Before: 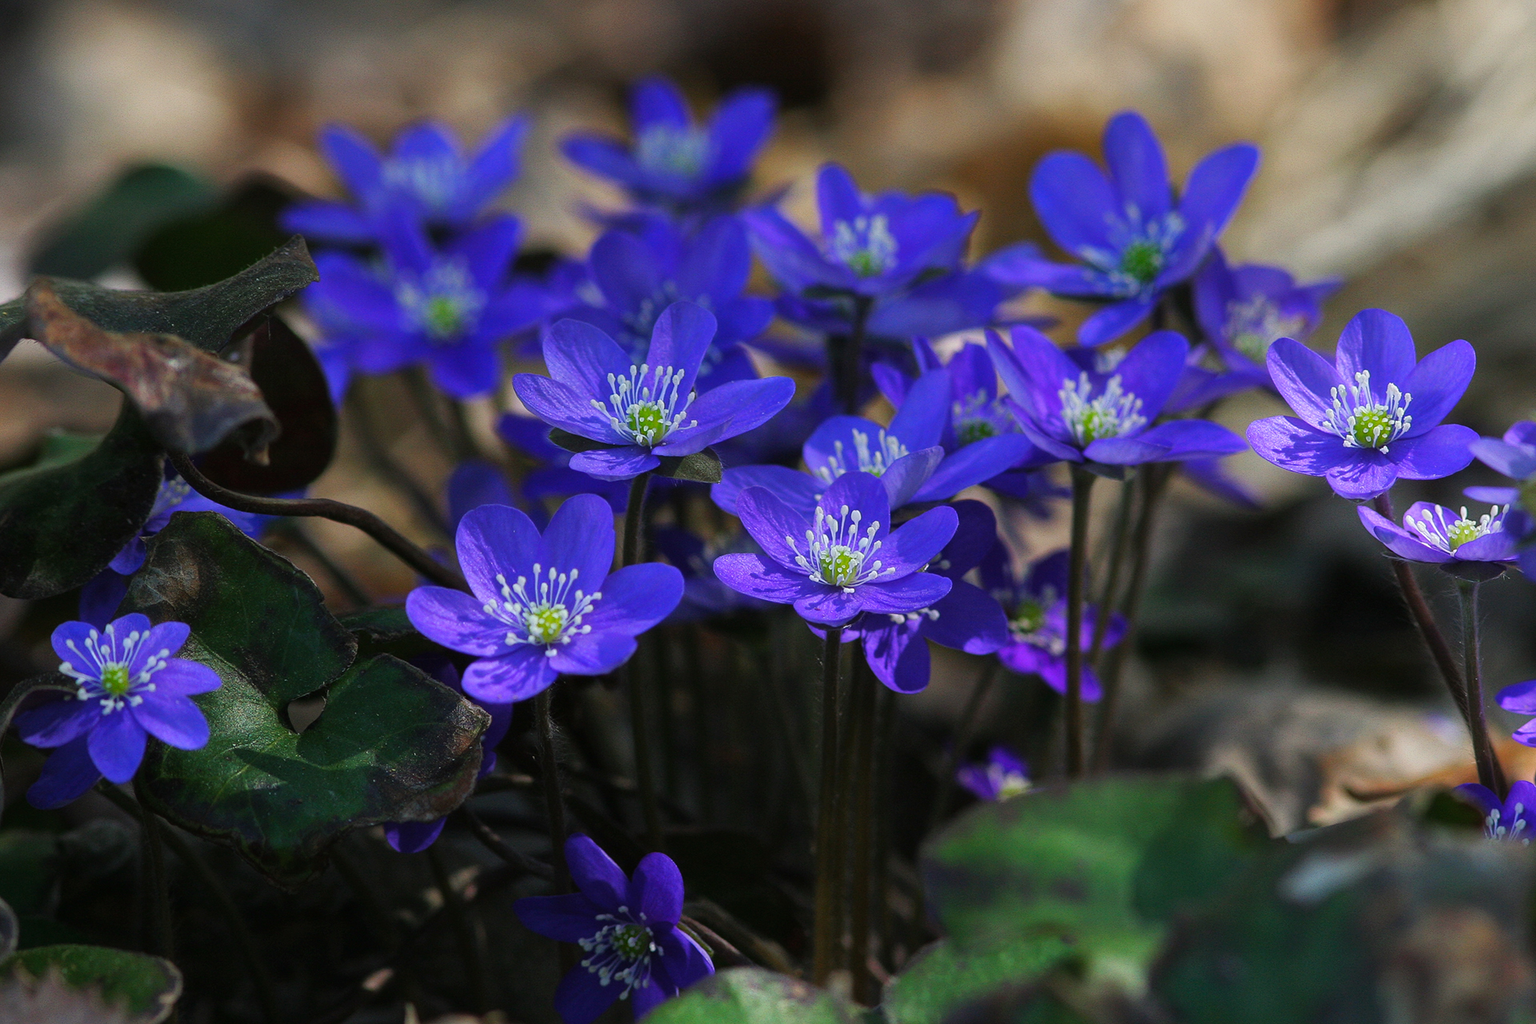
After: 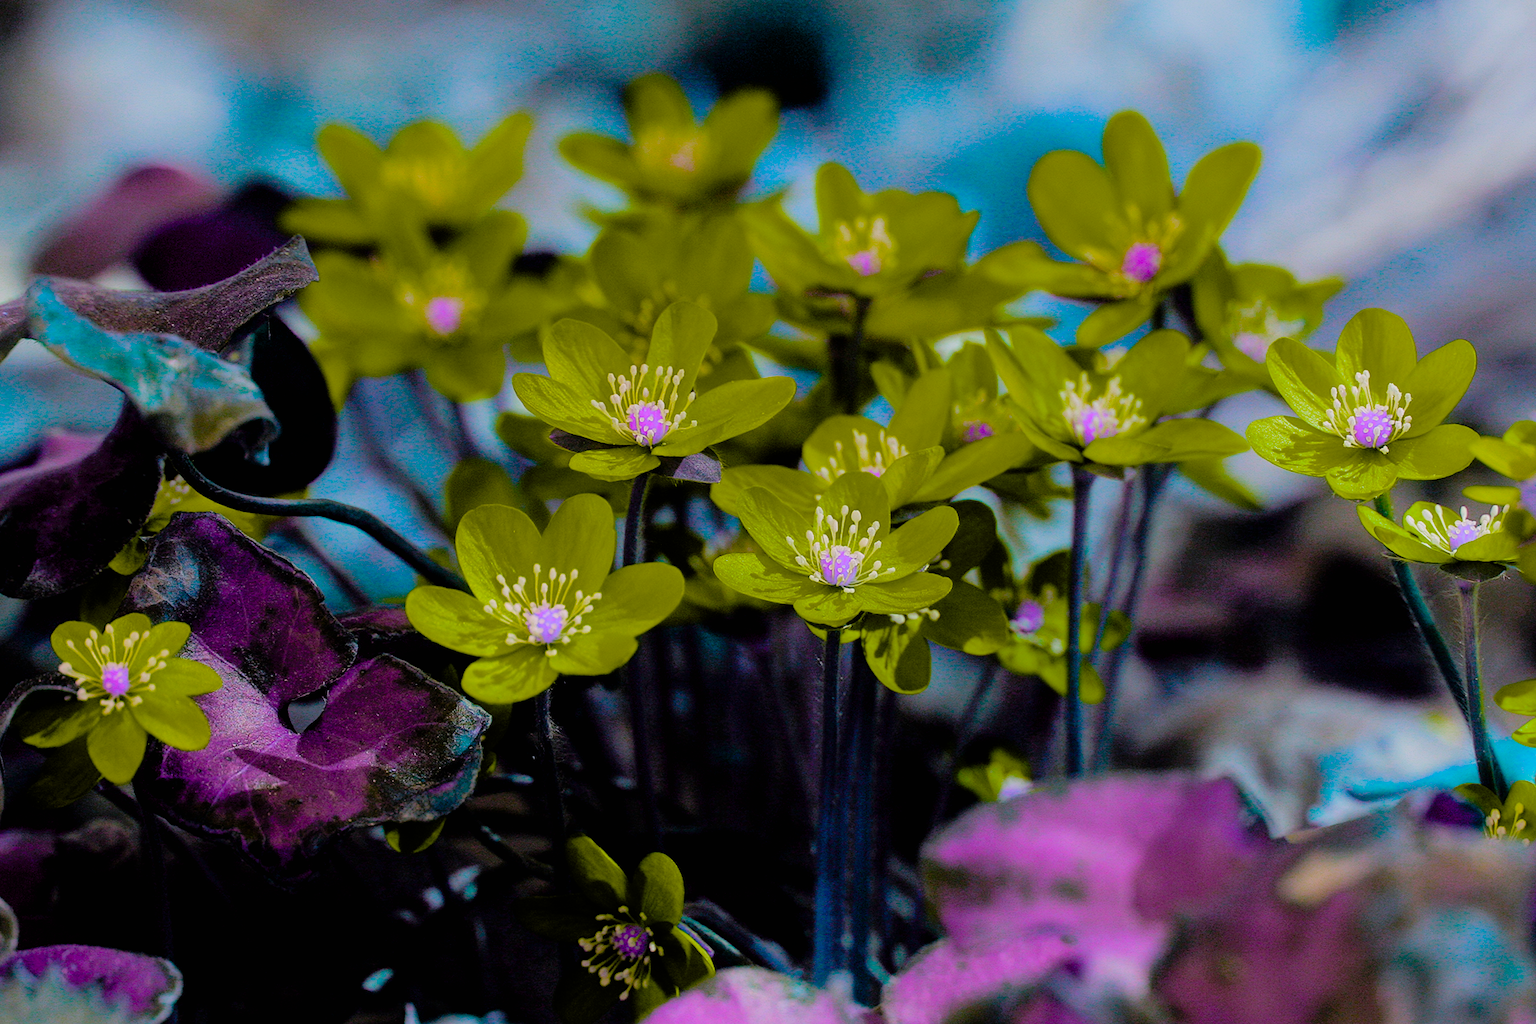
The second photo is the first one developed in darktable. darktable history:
exposure: black level correction 0.005, exposure 0.417 EV, compensate highlight preservation false
tone curve: curves: ch0 [(0, 0) (0.004, 0.008) (0.077, 0.156) (0.169, 0.29) (0.774, 0.774) (1, 1)], color space Lab, linked channels, preserve colors none
filmic rgb: black relative exposure -7.65 EV, white relative exposure 4.56 EV, hardness 3.61
color balance rgb: hue shift 180°, global vibrance 50%, contrast 0.32%
